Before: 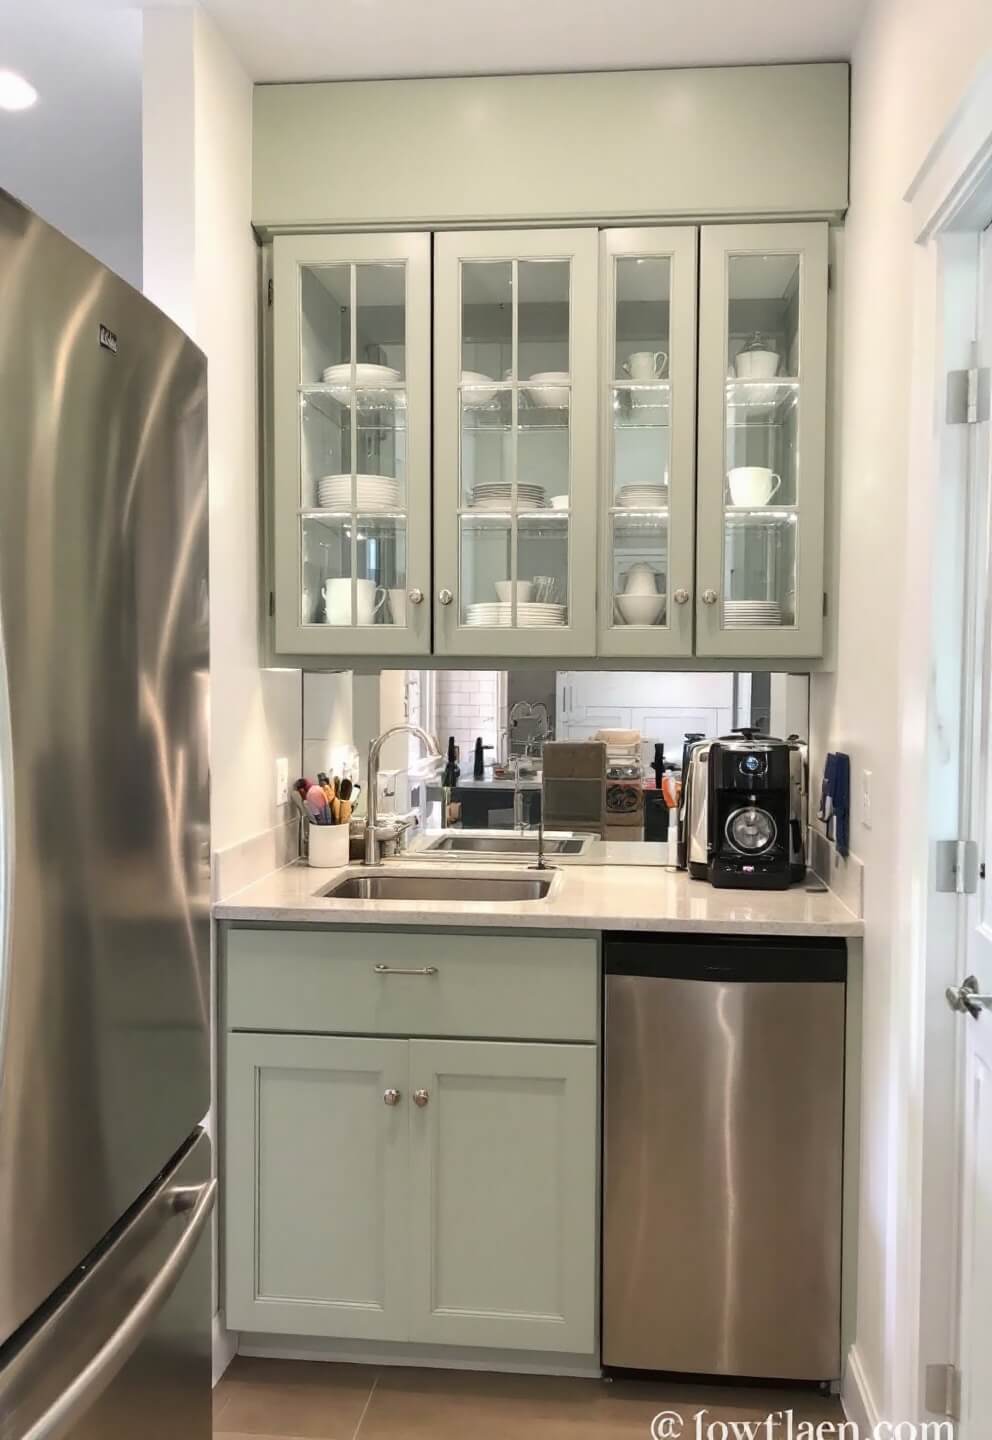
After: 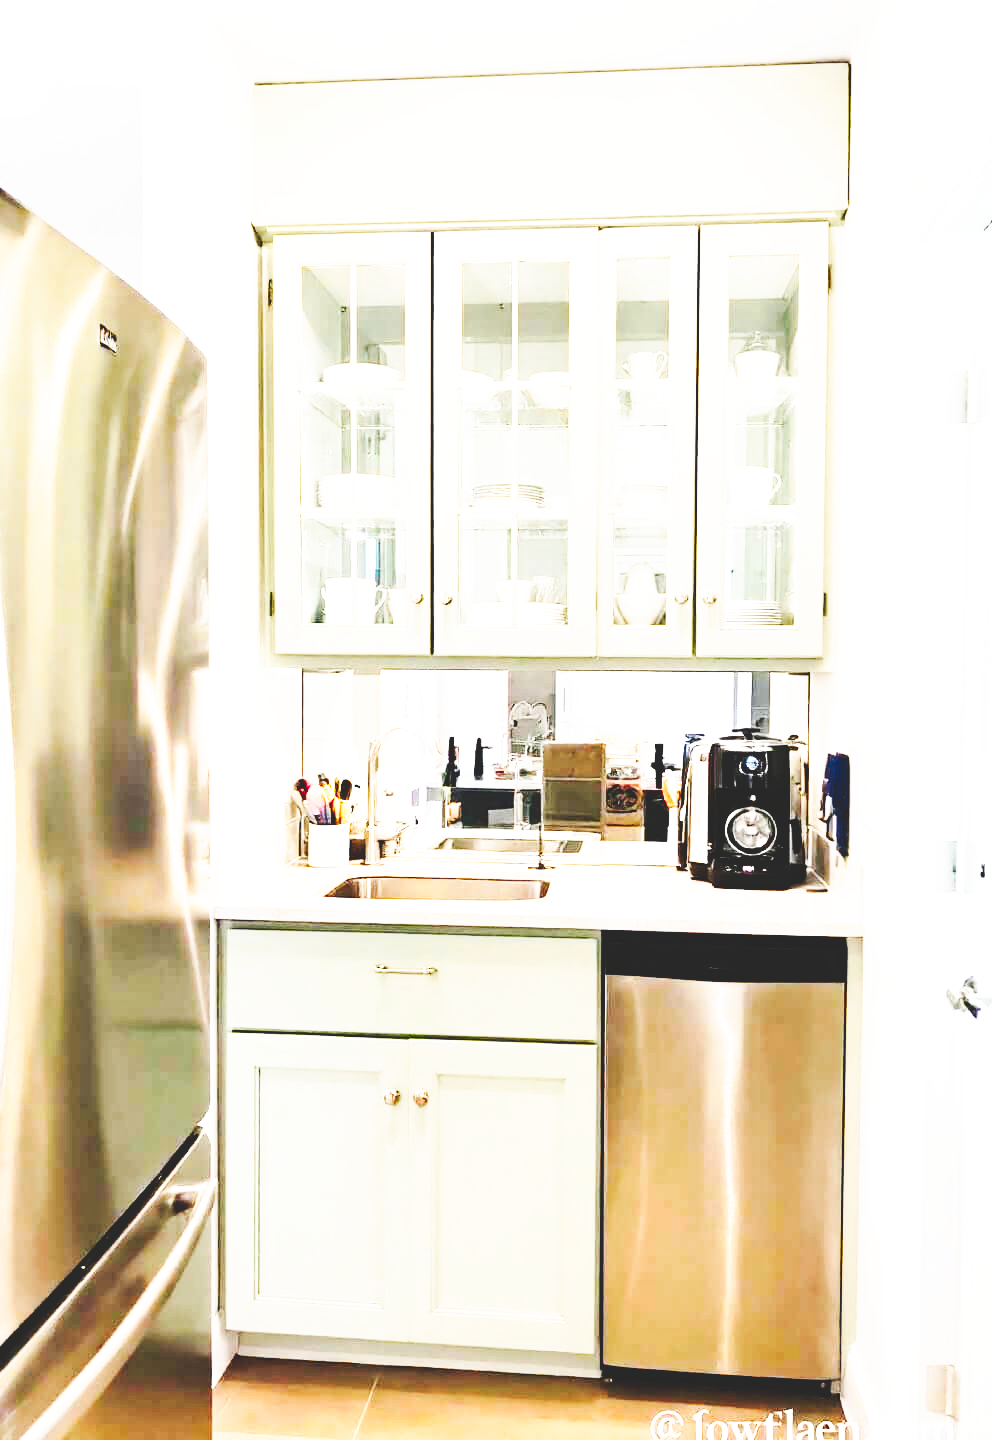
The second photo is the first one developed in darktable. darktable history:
tone curve: curves: ch0 [(0, 0) (0.003, 0.156) (0.011, 0.156) (0.025, 0.161) (0.044, 0.161) (0.069, 0.161) (0.1, 0.166) (0.136, 0.168) (0.177, 0.179) (0.224, 0.202) (0.277, 0.241) (0.335, 0.296) (0.399, 0.378) (0.468, 0.484) (0.543, 0.604) (0.623, 0.728) (0.709, 0.822) (0.801, 0.918) (0.898, 0.98) (1, 1)], preserve colors none
base curve: curves: ch0 [(0, 0.003) (0.001, 0.002) (0.006, 0.004) (0.02, 0.022) (0.048, 0.086) (0.094, 0.234) (0.162, 0.431) (0.258, 0.629) (0.385, 0.8) (0.548, 0.918) (0.751, 0.988) (1, 1)], preserve colors none
exposure: exposure 0.564 EV, compensate highlight preservation false
haze removal: adaptive false
